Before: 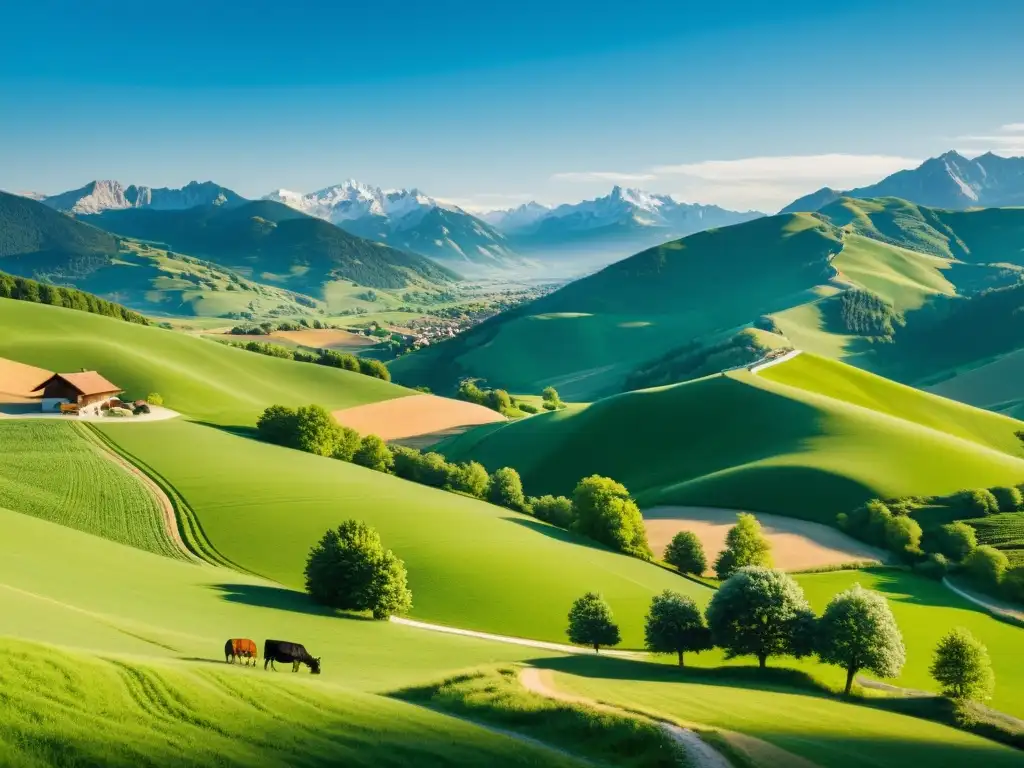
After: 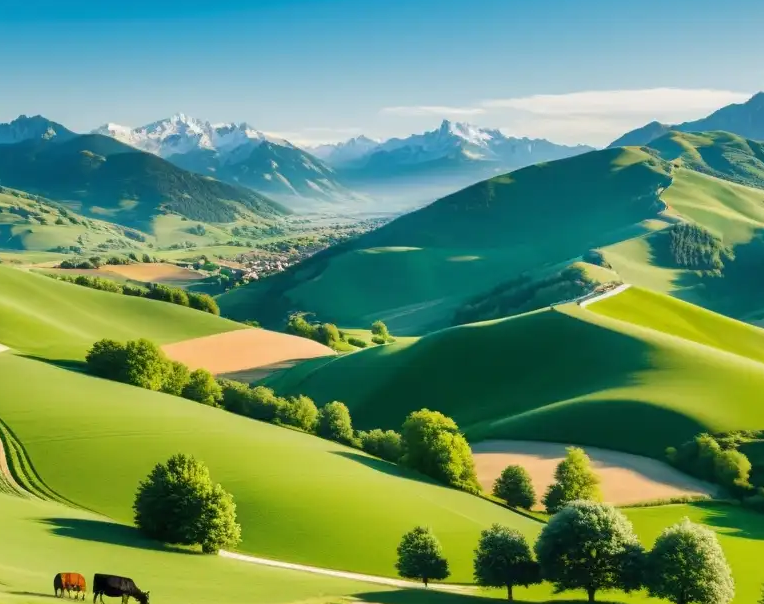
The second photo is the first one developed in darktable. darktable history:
crop: left 16.7%, top 8.7%, right 8.608%, bottom 12.649%
